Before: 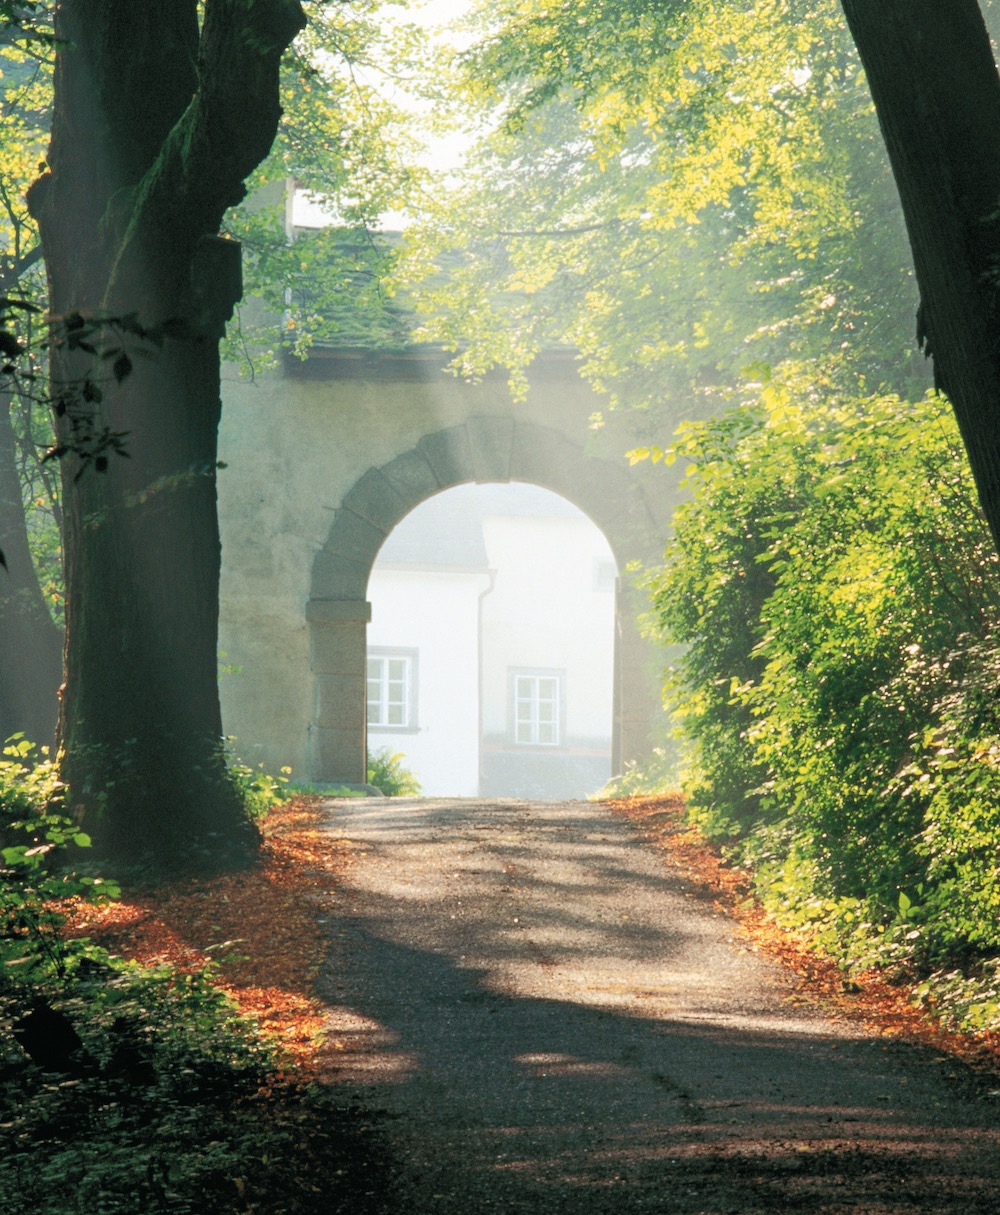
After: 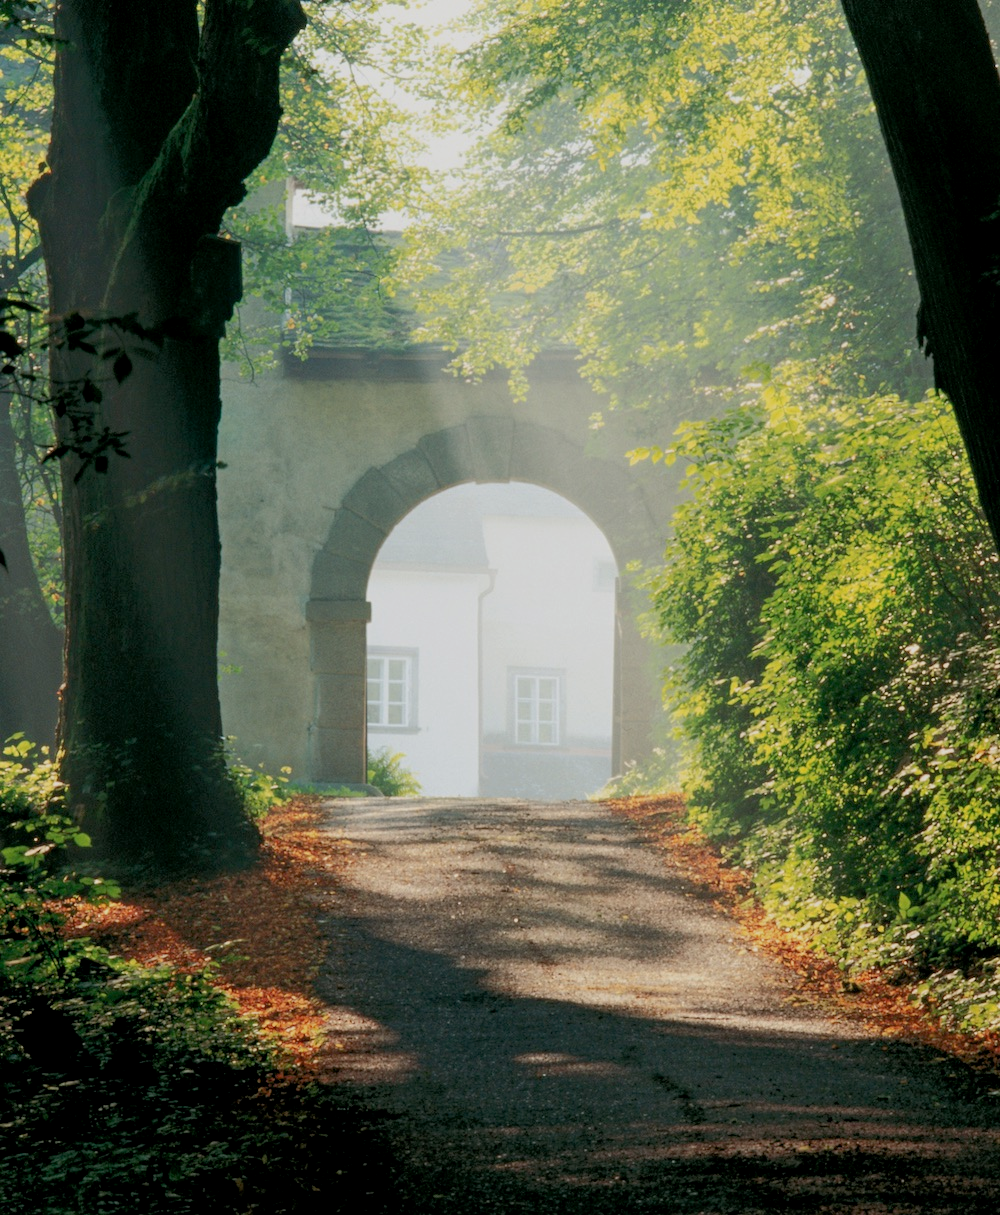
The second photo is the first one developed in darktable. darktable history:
exposure: black level correction 0.011, exposure -0.484 EV, compensate highlight preservation false
tone equalizer: -8 EV -0.539 EV, edges refinement/feathering 500, mask exposure compensation -1.57 EV, preserve details no
